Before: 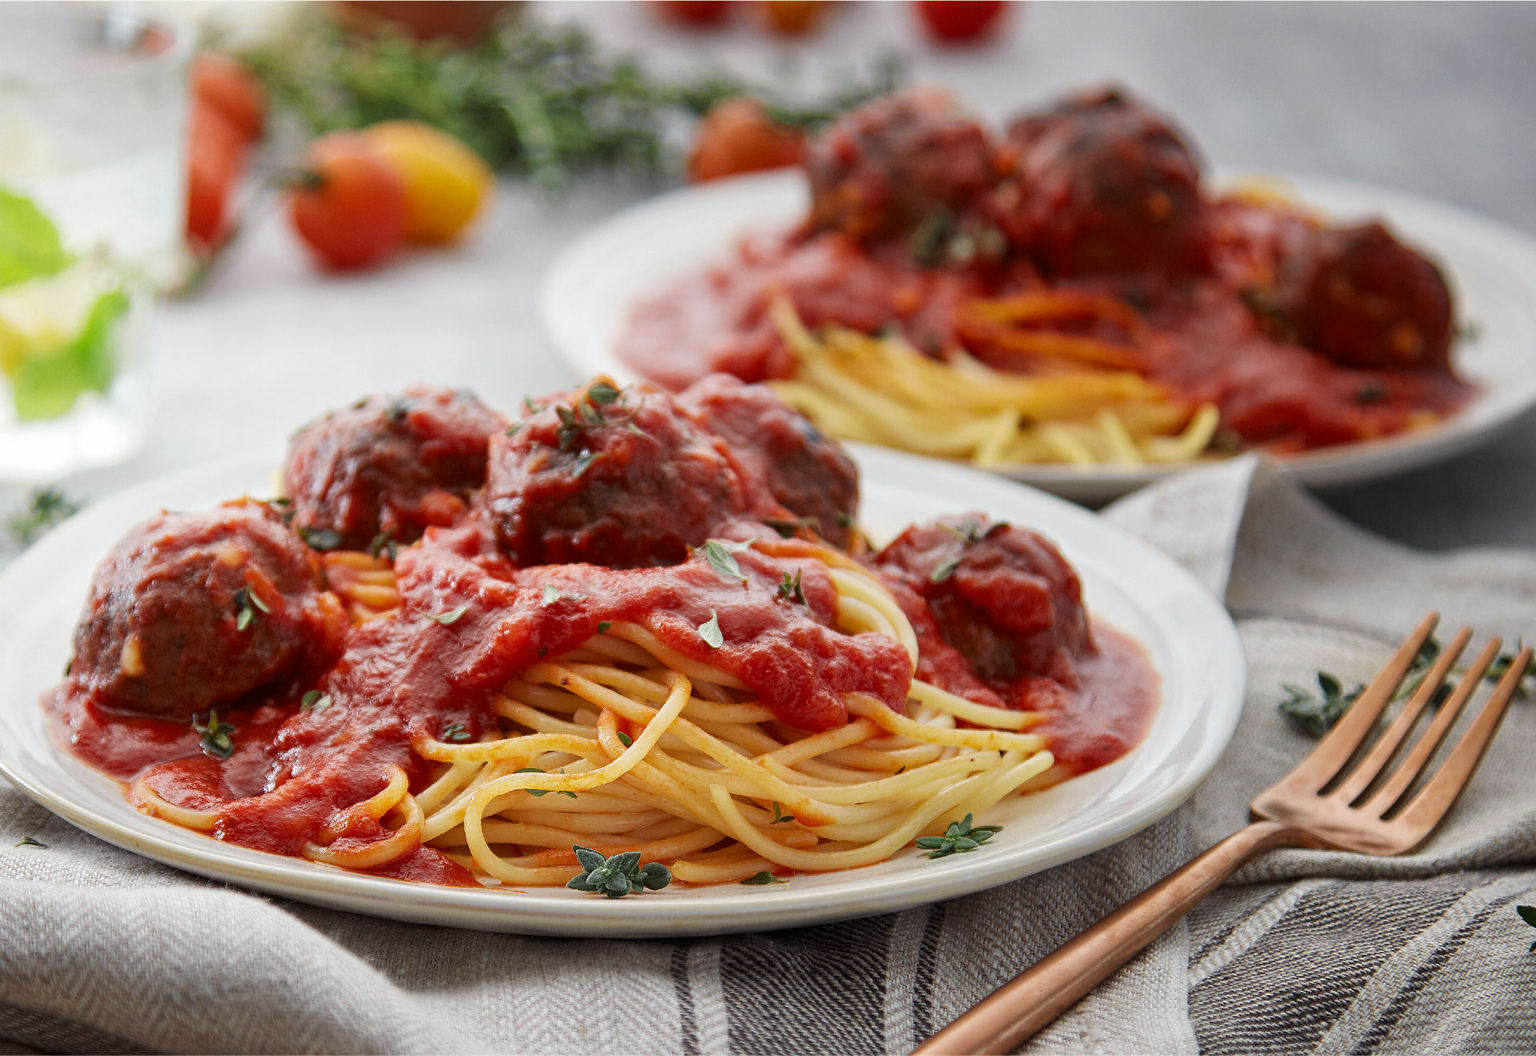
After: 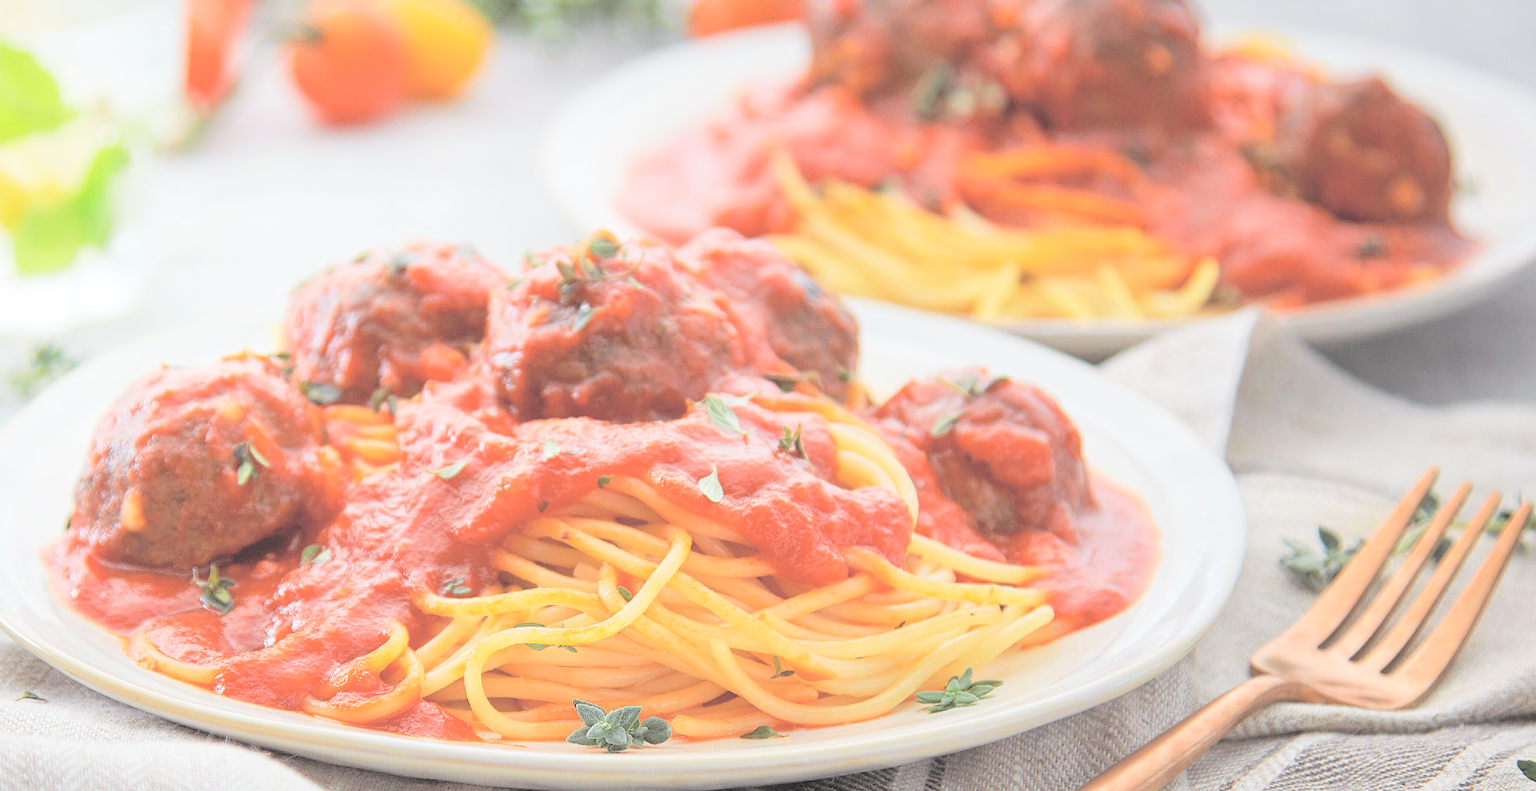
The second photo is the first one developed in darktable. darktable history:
crop: top 13.819%, bottom 11.169%
contrast brightness saturation: brightness 1
